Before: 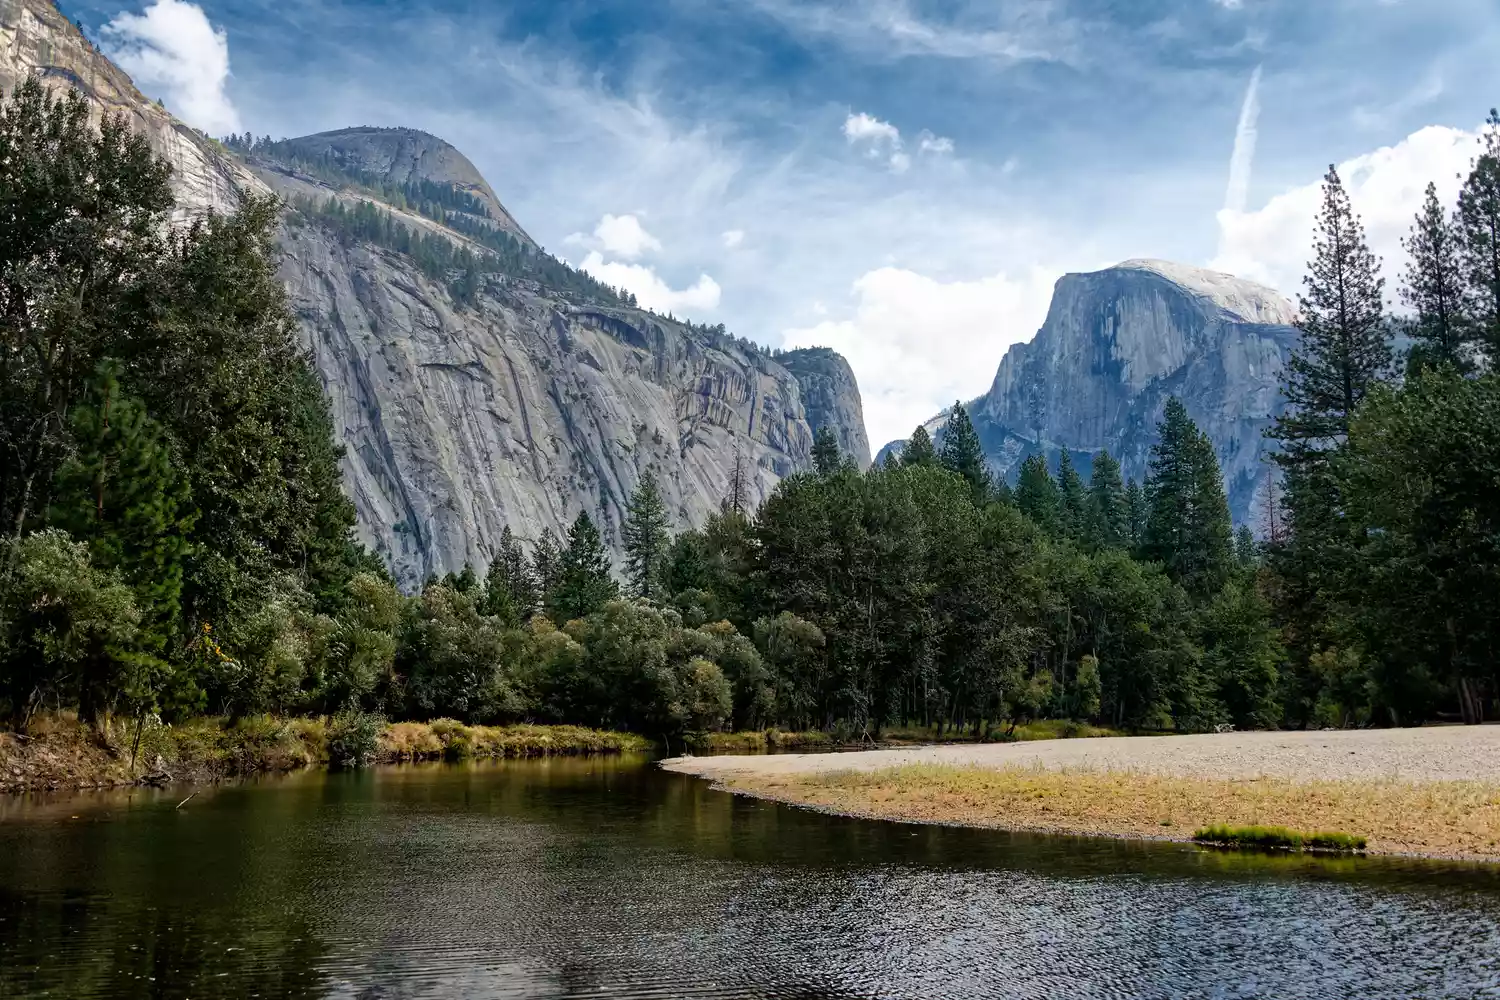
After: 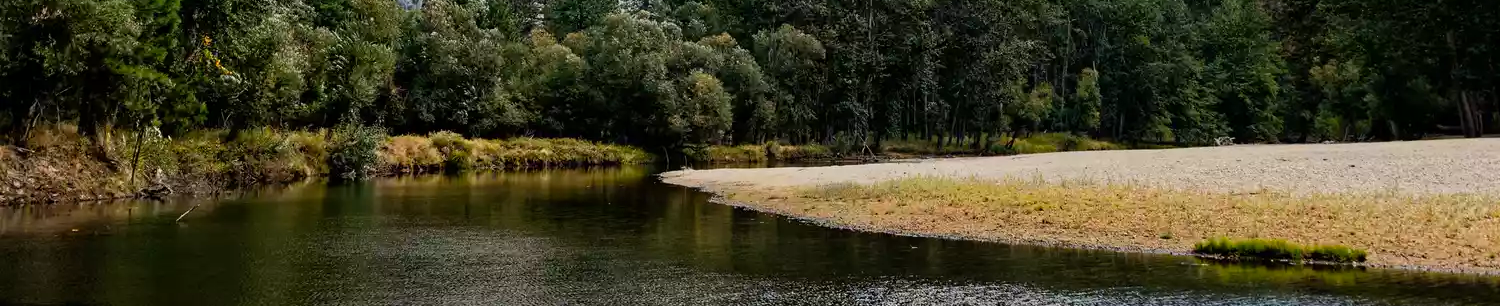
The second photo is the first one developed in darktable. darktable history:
color correction: highlights b* 0.051, saturation 1.08
crop and rotate: top 58.8%, bottom 10.516%
